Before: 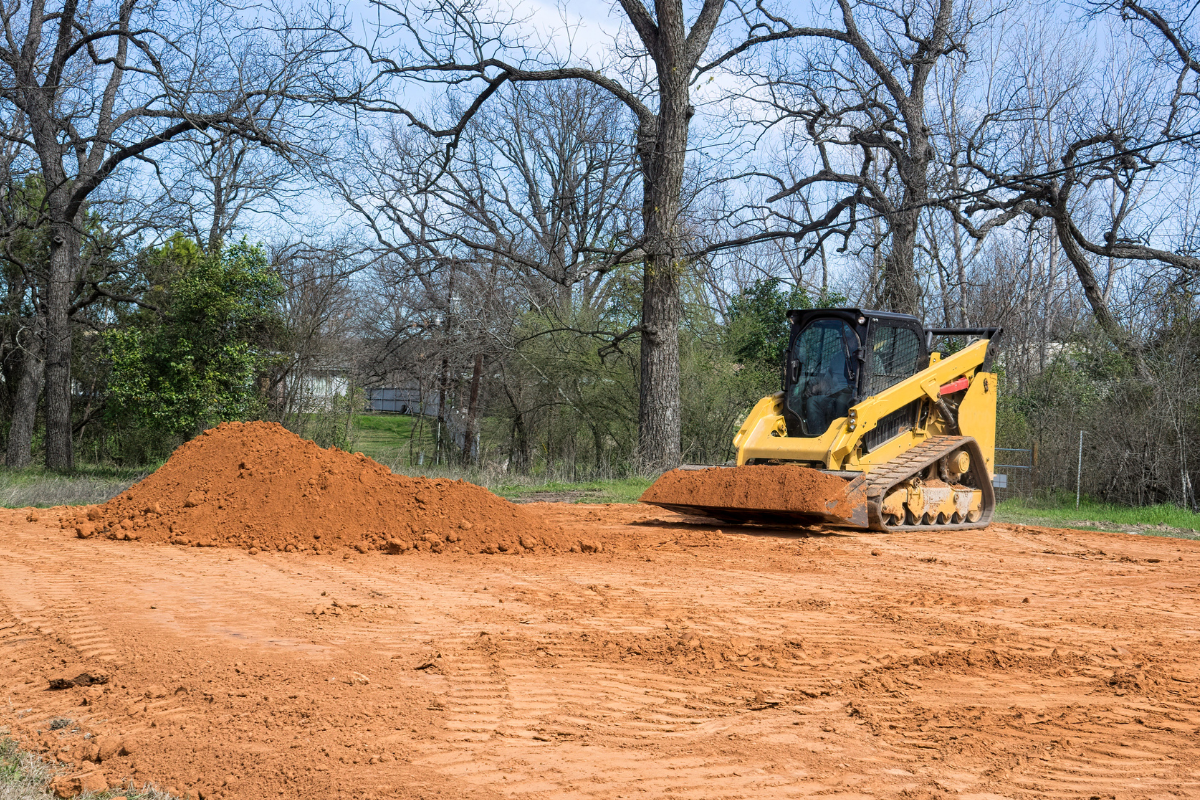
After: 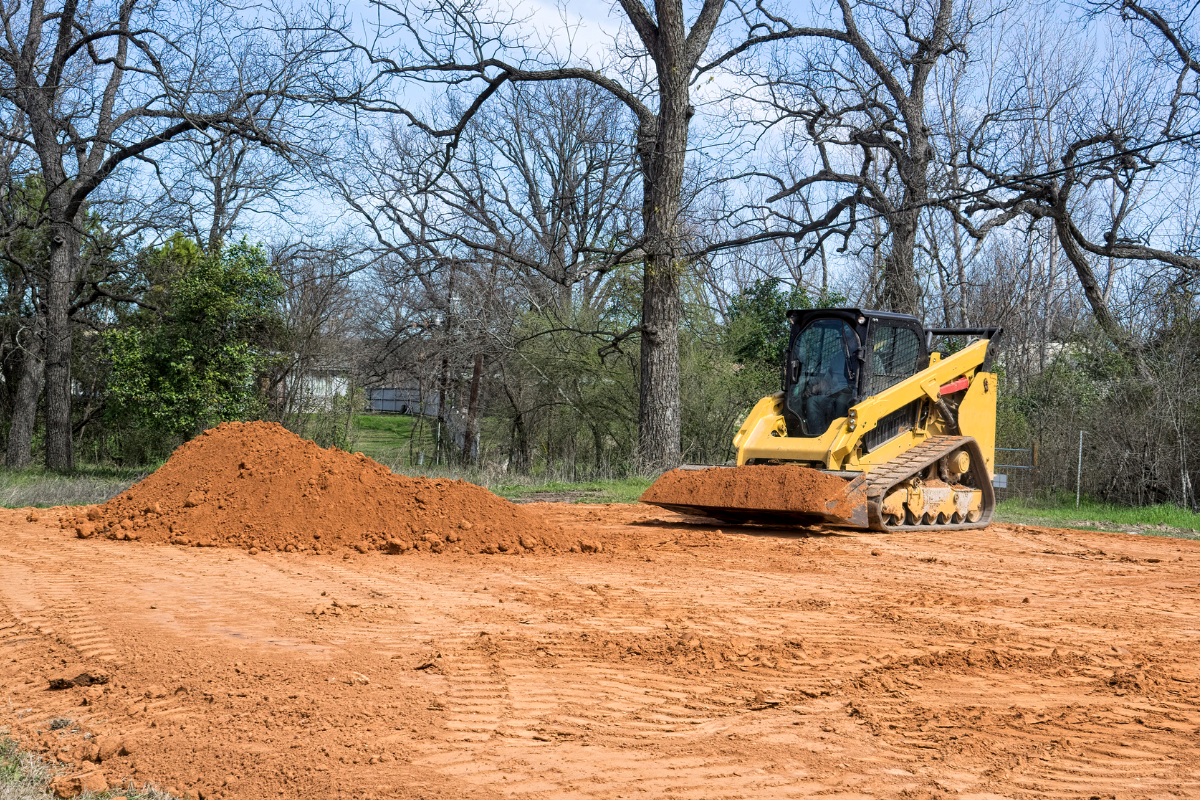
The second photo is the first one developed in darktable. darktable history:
local contrast: mode bilateral grid, contrast 29, coarseness 16, detail 115%, midtone range 0.2
